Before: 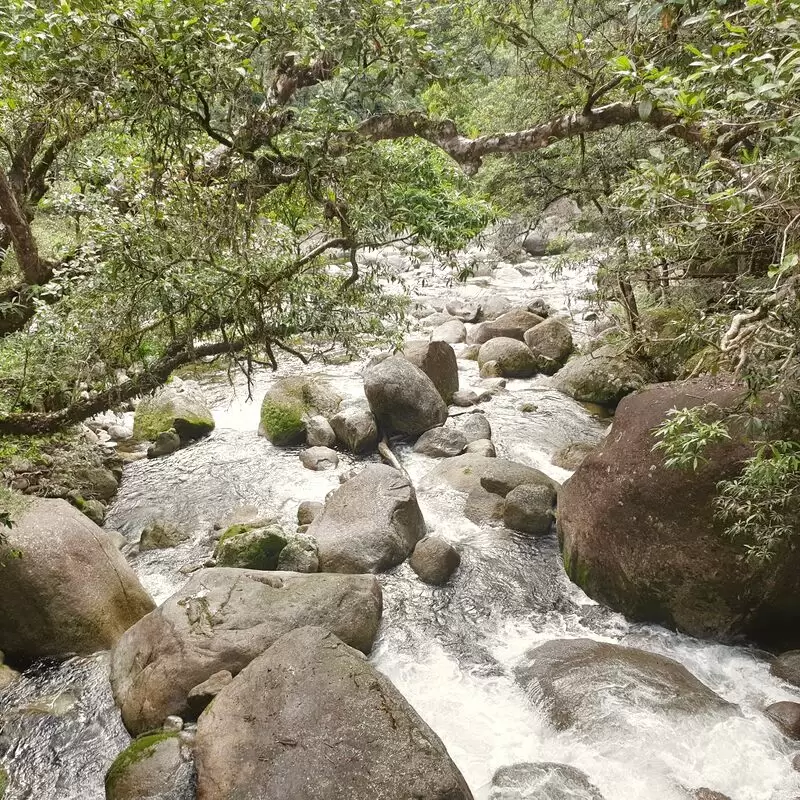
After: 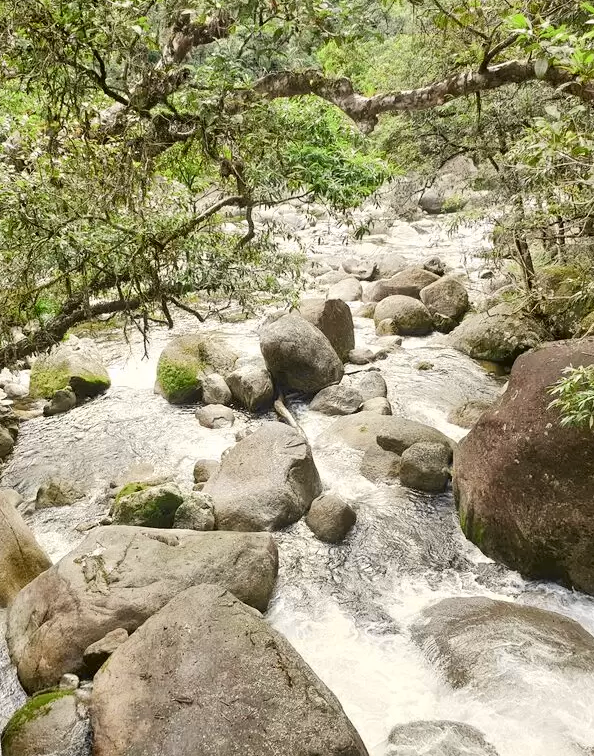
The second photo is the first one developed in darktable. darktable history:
tone curve: curves: ch0 [(0, 0.013) (0.054, 0.018) (0.205, 0.191) (0.289, 0.292) (0.39, 0.424) (0.493, 0.551) (0.666, 0.743) (0.795, 0.841) (1, 0.998)]; ch1 [(0, 0) (0.385, 0.343) (0.439, 0.415) (0.494, 0.495) (0.501, 0.501) (0.51, 0.509) (0.548, 0.554) (0.586, 0.601) (0.66, 0.687) (0.783, 0.804) (1, 1)]; ch2 [(0, 0) (0.304, 0.31) (0.403, 0.399) (0.441, 0.428) (0.47, 0.469) (0.498, 0.496) (0.524, 0.538) (0.566, 0.579) (0.633, 0.665) (0.7, 0.711) (1, 1)], color space Lab, independent channels, preserve colors none
crop and rotate: left 13.109%, top 5.389%, right 12.565%
